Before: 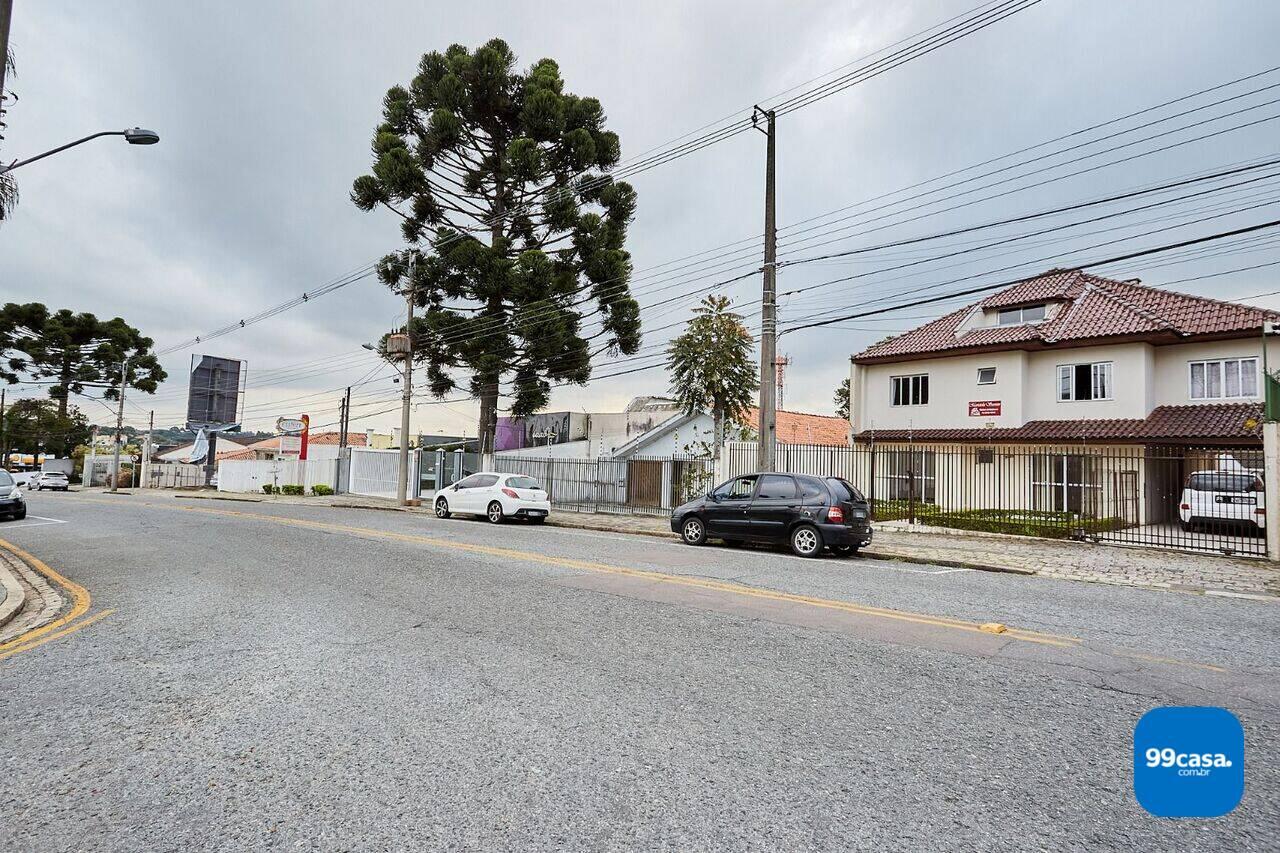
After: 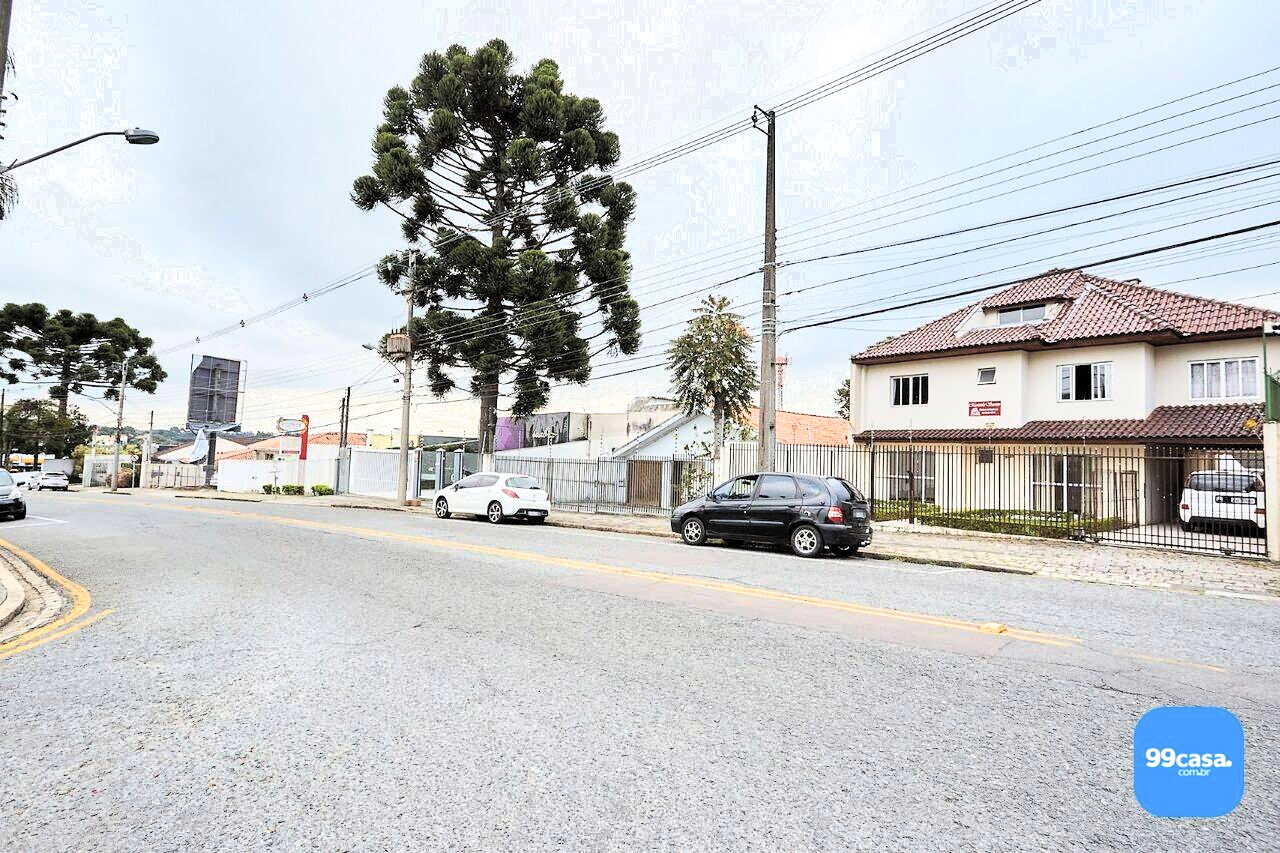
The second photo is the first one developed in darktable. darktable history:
contrast brightness saturation: contrast 0.141, brightness 0.21
exposure: black level correction 0, exposure 0.498 EV, compensate highlight preservation false
filmic rgb: middle gray luminance 18.25%, black relative exposure -11.49 EV, white relative exposure 2.58 EV, target black luminance 0%, hardness 8.4, latitude 98.05%, contrast 1.079, shadows ↔ highlights balance 0.353%, color science v6 (2022), iterations of high-quality reconstruction 0
